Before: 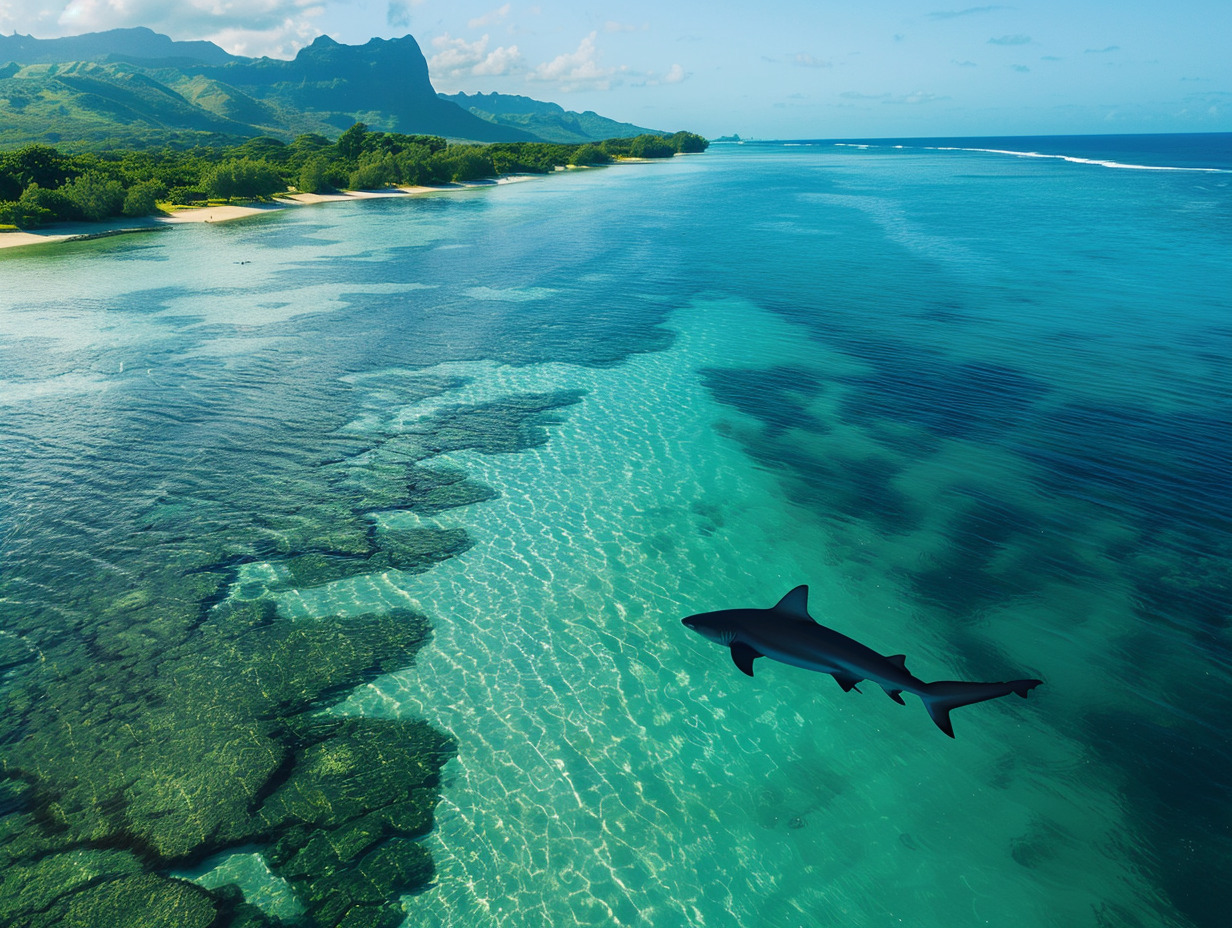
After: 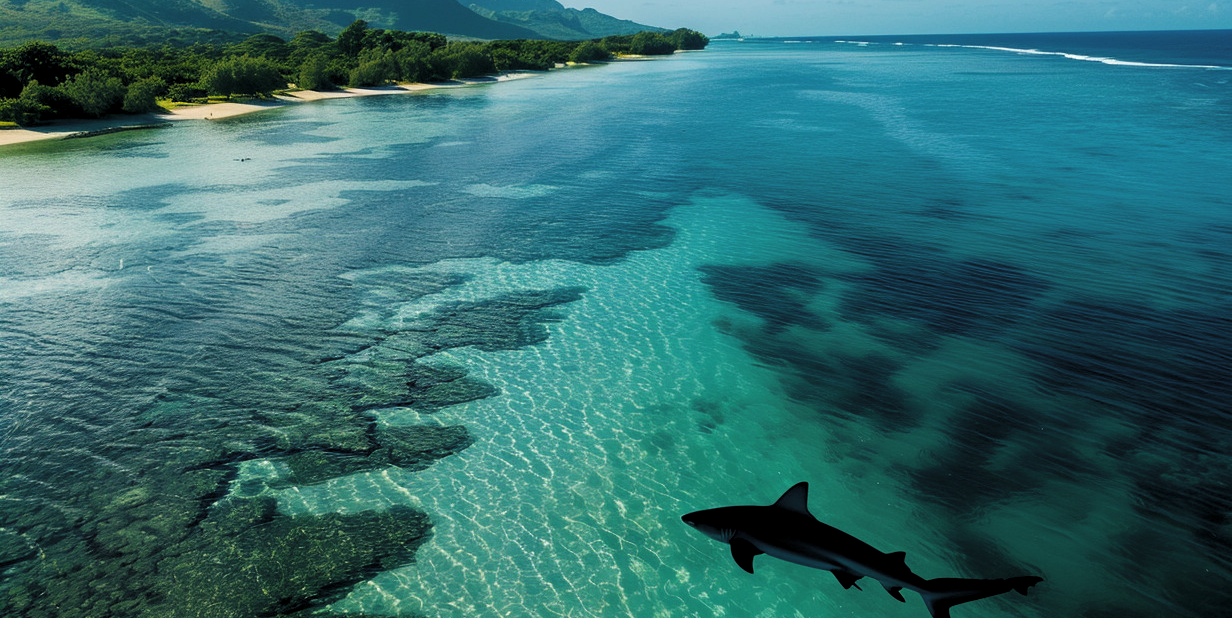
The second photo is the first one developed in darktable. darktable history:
levels: levels [0.116, 0.574, 1]
crop: top 11.166%, bottom 22.168%
